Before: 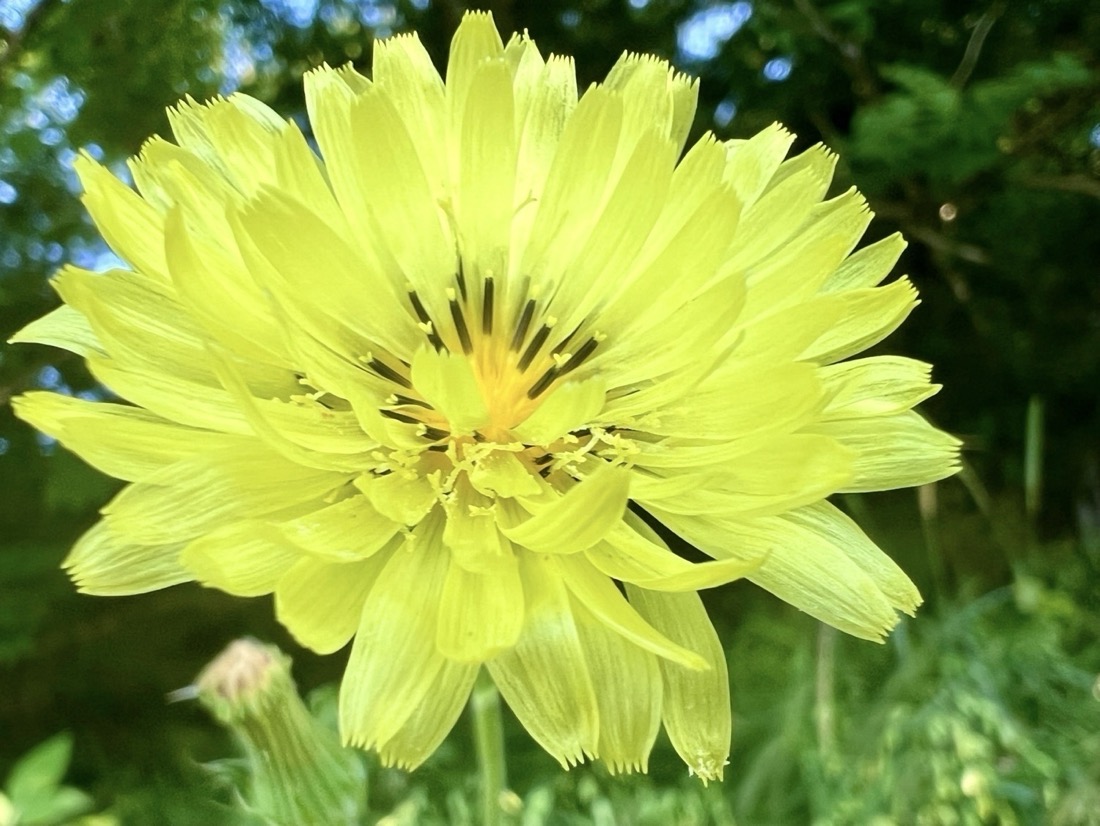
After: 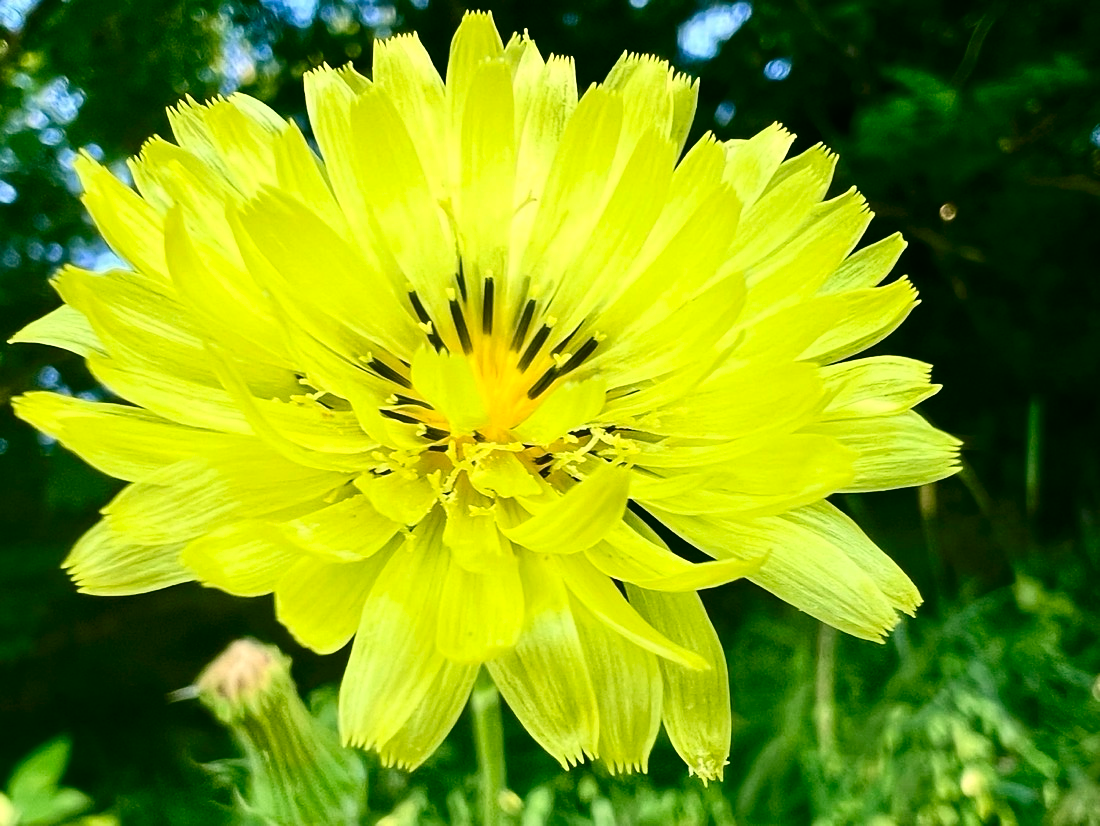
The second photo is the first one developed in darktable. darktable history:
color correction: highlights a* 4.02, highlights b* 4.98, shadows a* -7.55, shadows b* 4.98
contrast brightness saturation: contrast 0.2, brightness -0.11, saturation 0.1
sharpen: radius 1
